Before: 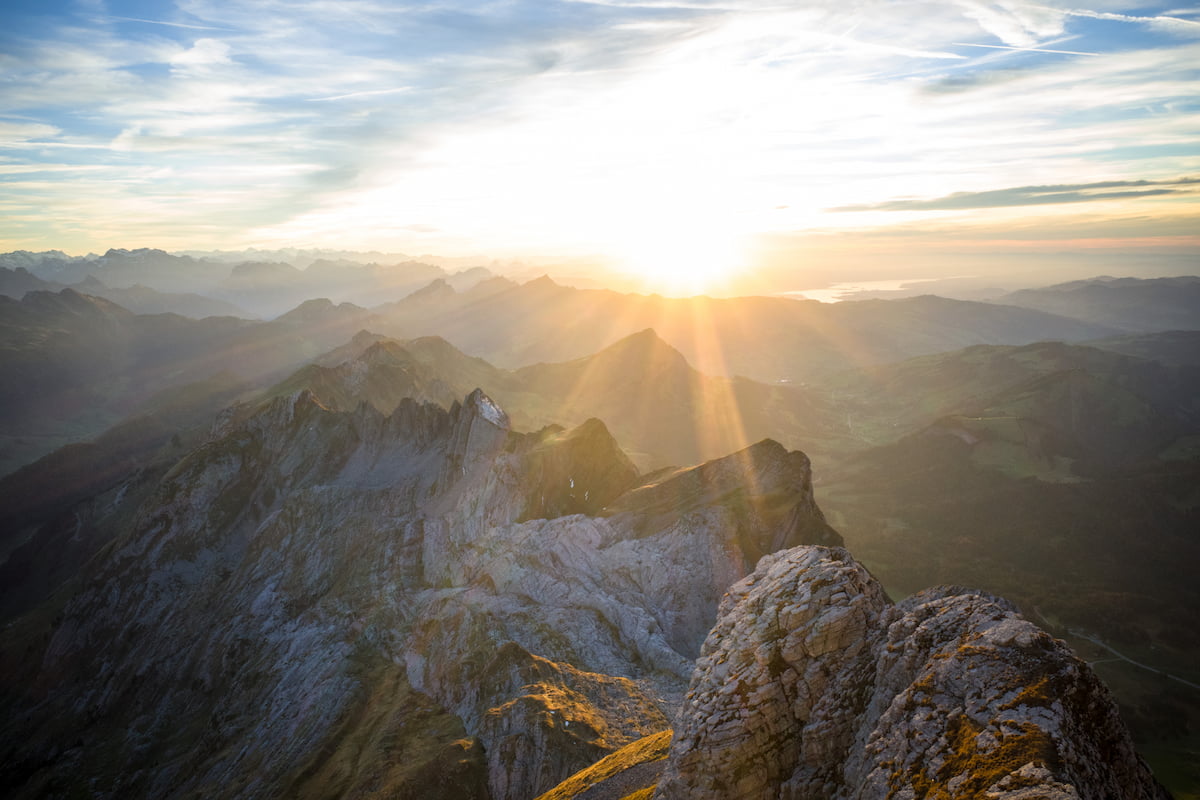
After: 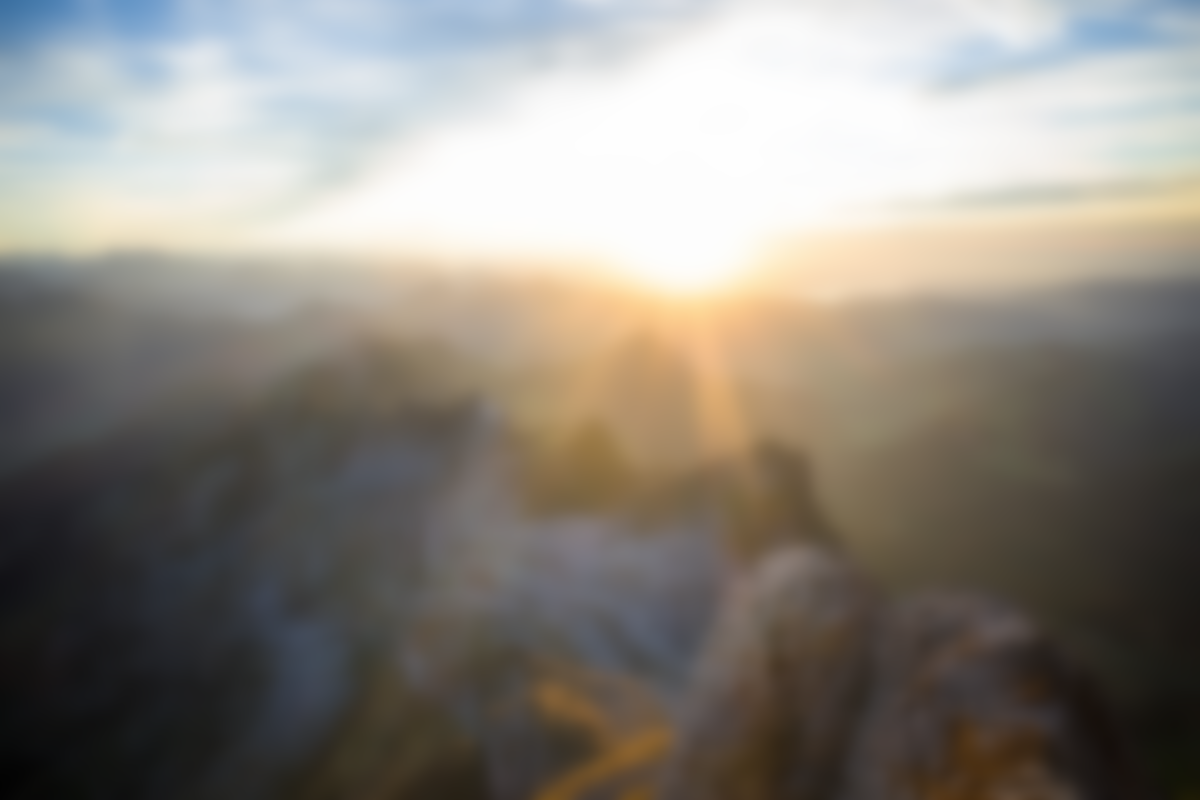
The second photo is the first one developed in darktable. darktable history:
exposure: exposure -0.01 EV, compensate highlight preservation false
lowpass: on, module defaults
